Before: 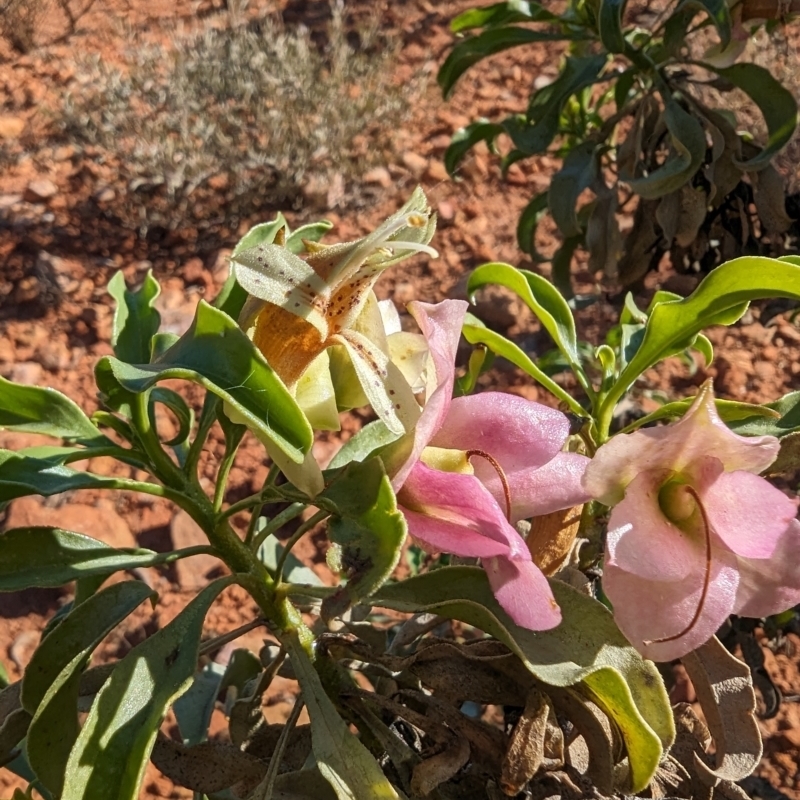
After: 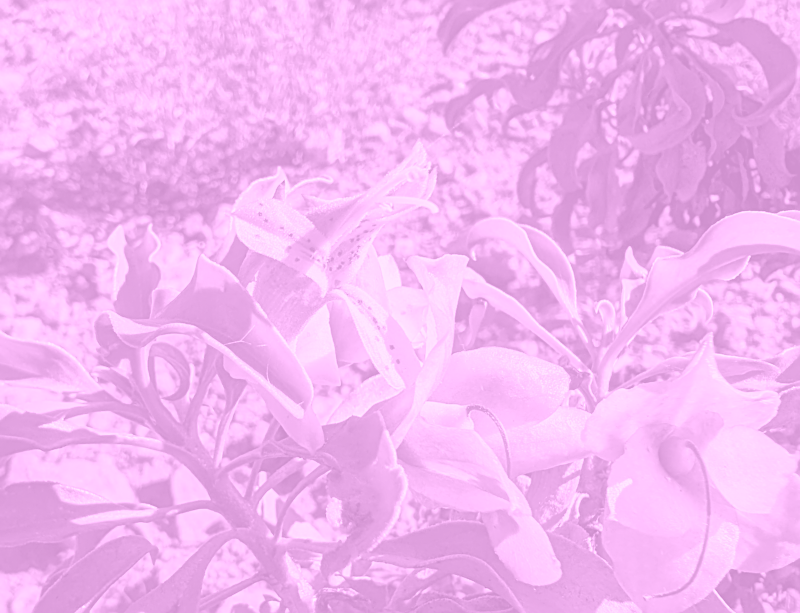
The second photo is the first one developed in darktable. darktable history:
sharpen: on, module defaults
color calibration: illuminant as shot in camera, x 0.358, y 0.373, temperature 4628.91 K
crop: top 5.667%, bottom 17.637%
color correction: highlights a* 21.88, highlights b* 22.25
colorize: hue 331.2°, saturation 75%, source mix 30.28%, lightness 70.52%, version 1
vibrance: on, module defaults
